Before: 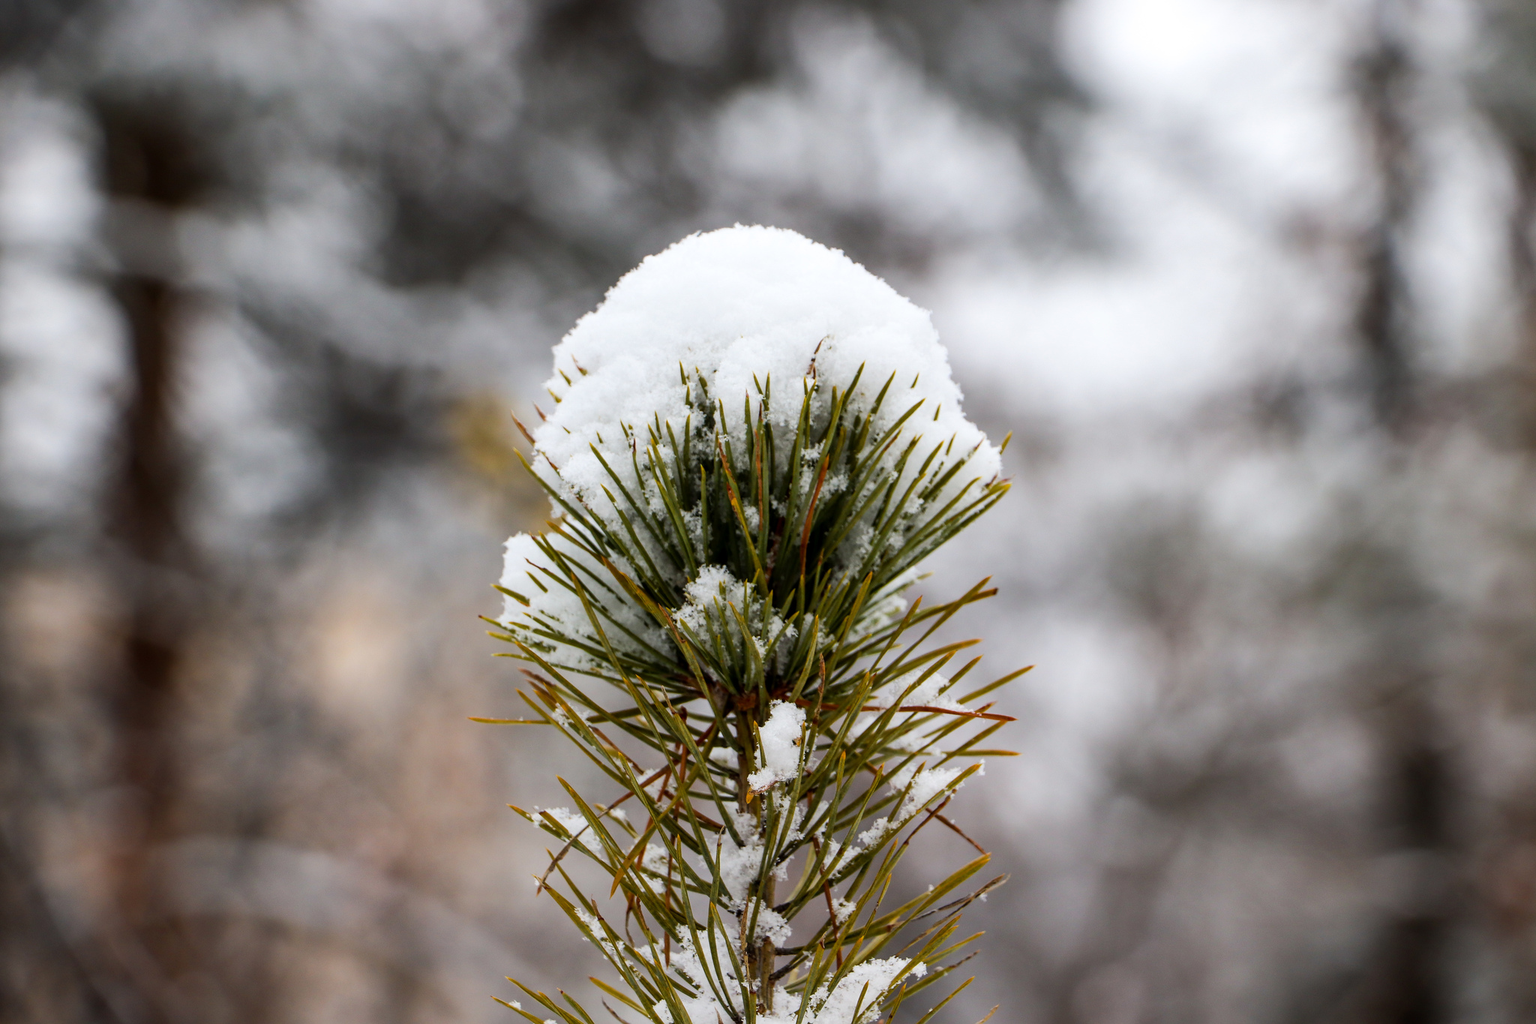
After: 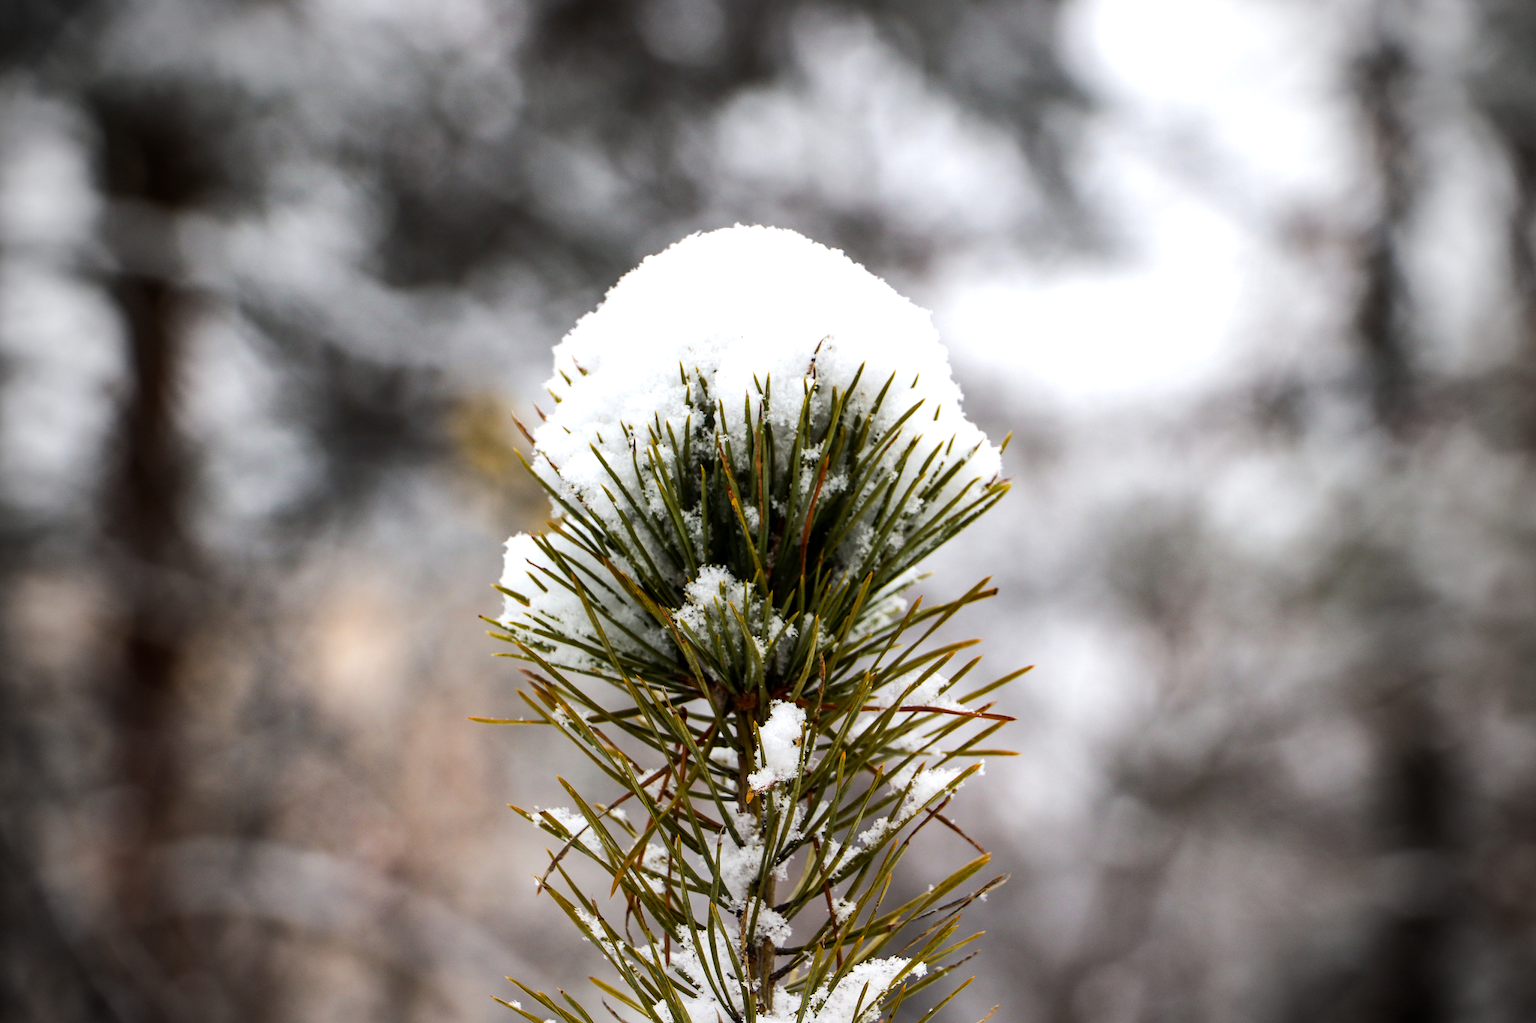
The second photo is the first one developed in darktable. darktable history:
vignetting: fall-off start 71.62%
tone equalizer: -8 EV -0.414 EV, -7 EV -0.389 EV, -6 EV -0.312 EV, -5 EV -0.237 EV, -3 EV 0.207 EV, -2 EV 0.324 EV, -1 EV 0.396 EV, +0 EV 0.442 EV, edges refinement/feathering 500, mask exposure compensation -1.57 EV, preserve details no
